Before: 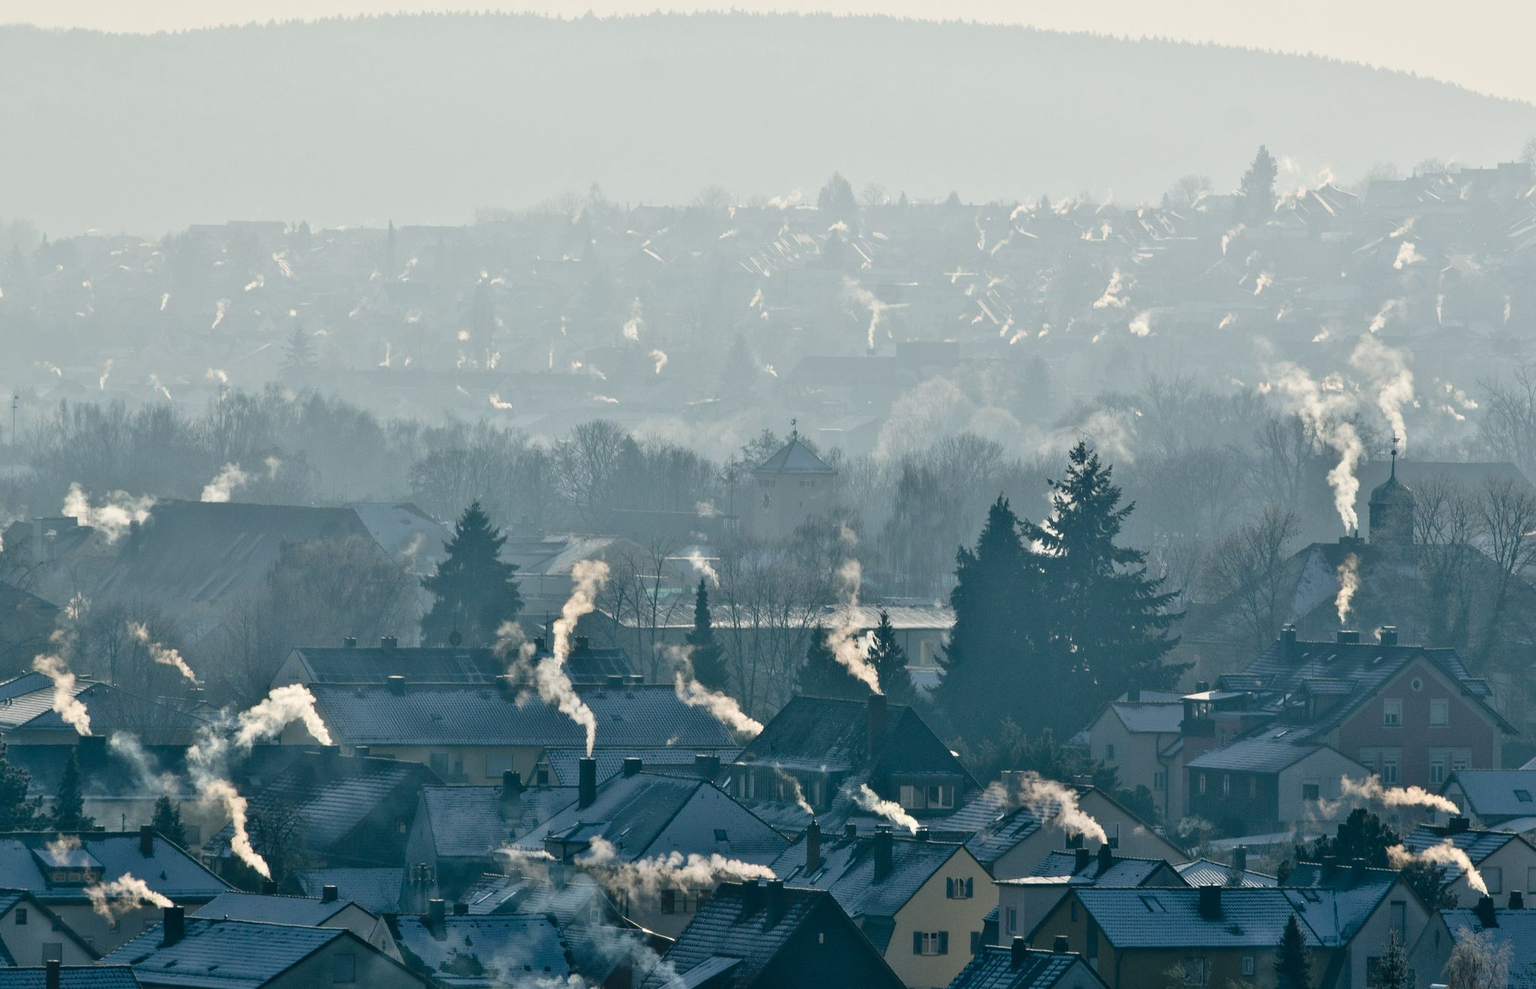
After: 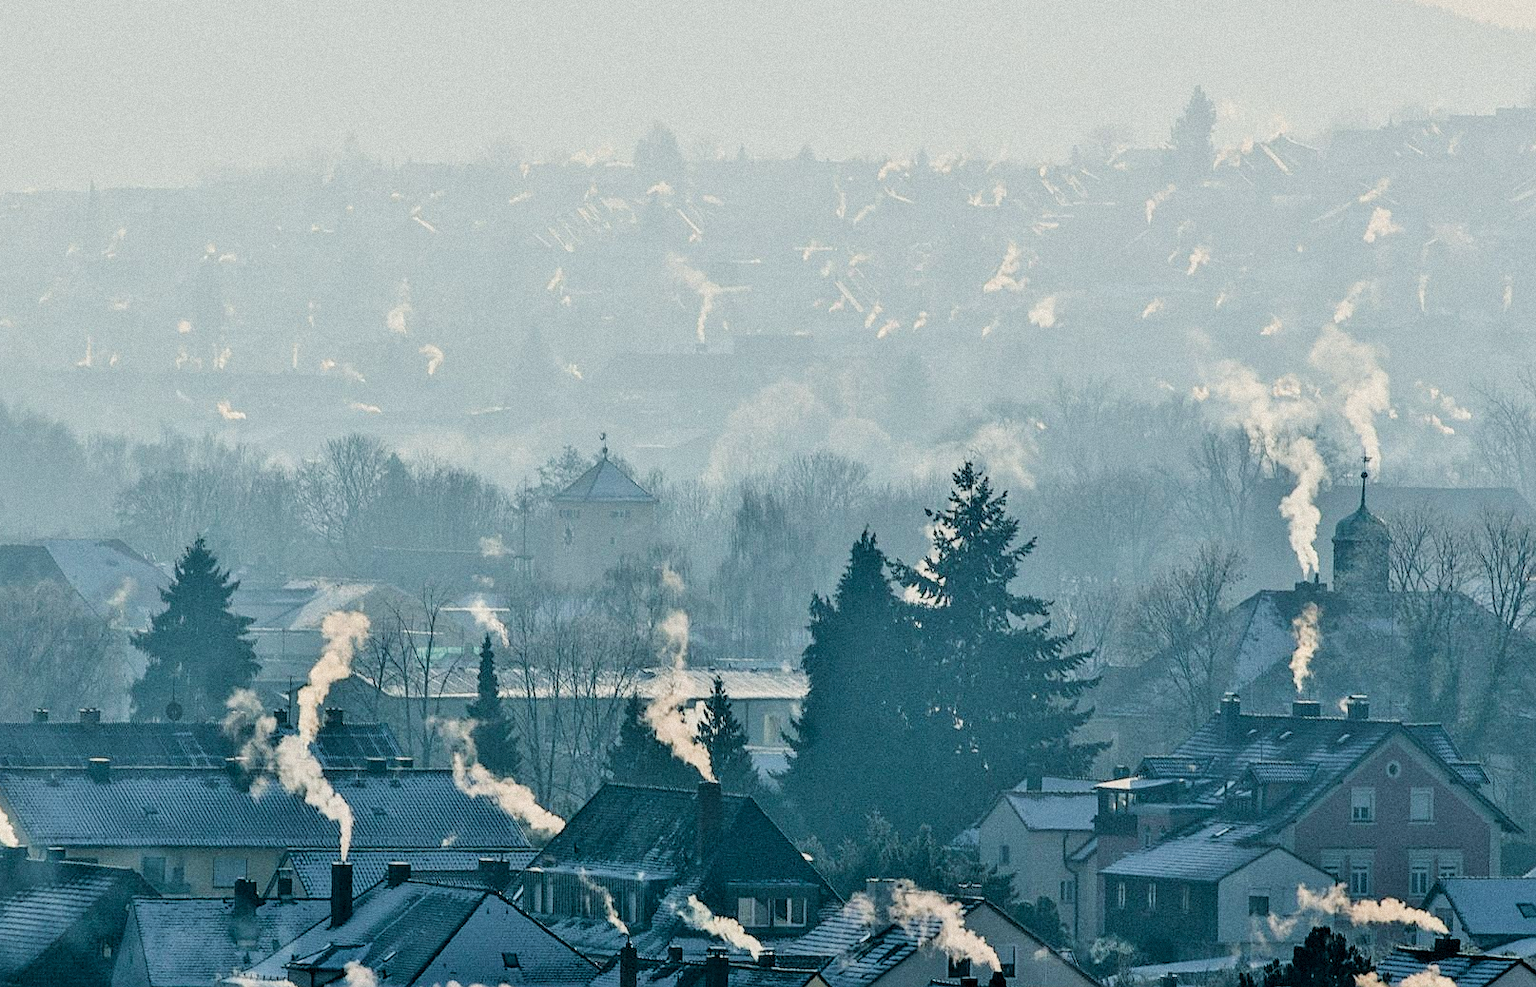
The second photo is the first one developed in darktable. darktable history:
local contrast: on, module defaults
crop and rotate: left 20.74%, top 7.912%, right 0.375%, bottom 13.378%
velvia: on, module defaults
grain: mid-tones bias 0%
sharpen: on, module defaults
exposure: black level correction 0, exposure 0.5 EV, compensate highlight preservation false
bloom: size 9%, threshold 100%, strength 7%
filmic rgb: black relative exposure -4.14 EV, white relative exposure 5.1 EV, hardness 2.11, contrast 1.165
